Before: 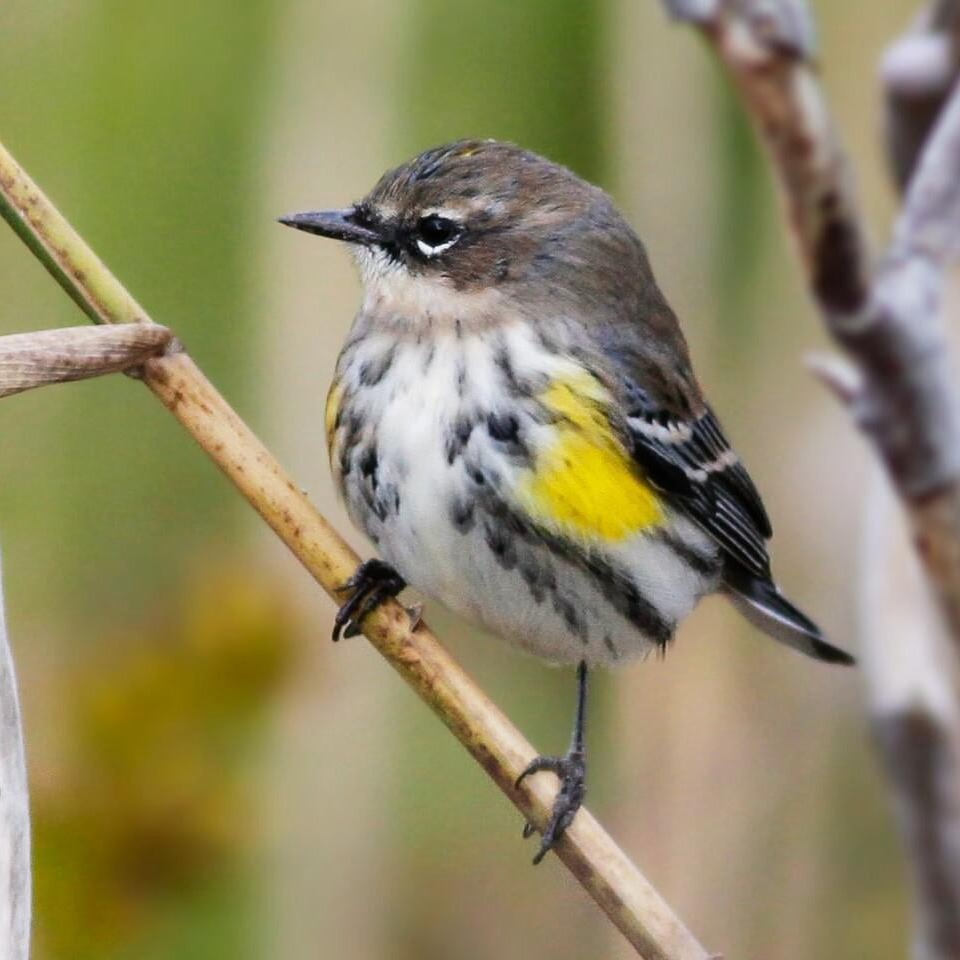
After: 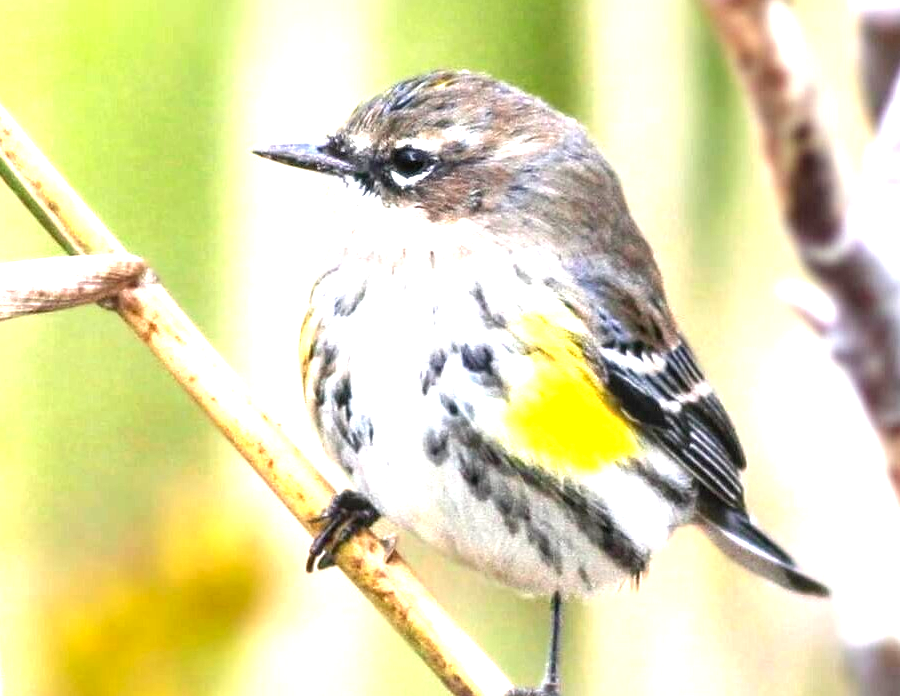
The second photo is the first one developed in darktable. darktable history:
exposure: black level correction 0.001, exposure 1.822 EV, compensate exposure bias true, compensate highlight preservation false
crop: left 2.737%, top 7.287%, right 3.421%, bottom 20.179%
local contrast: on, module defaults
